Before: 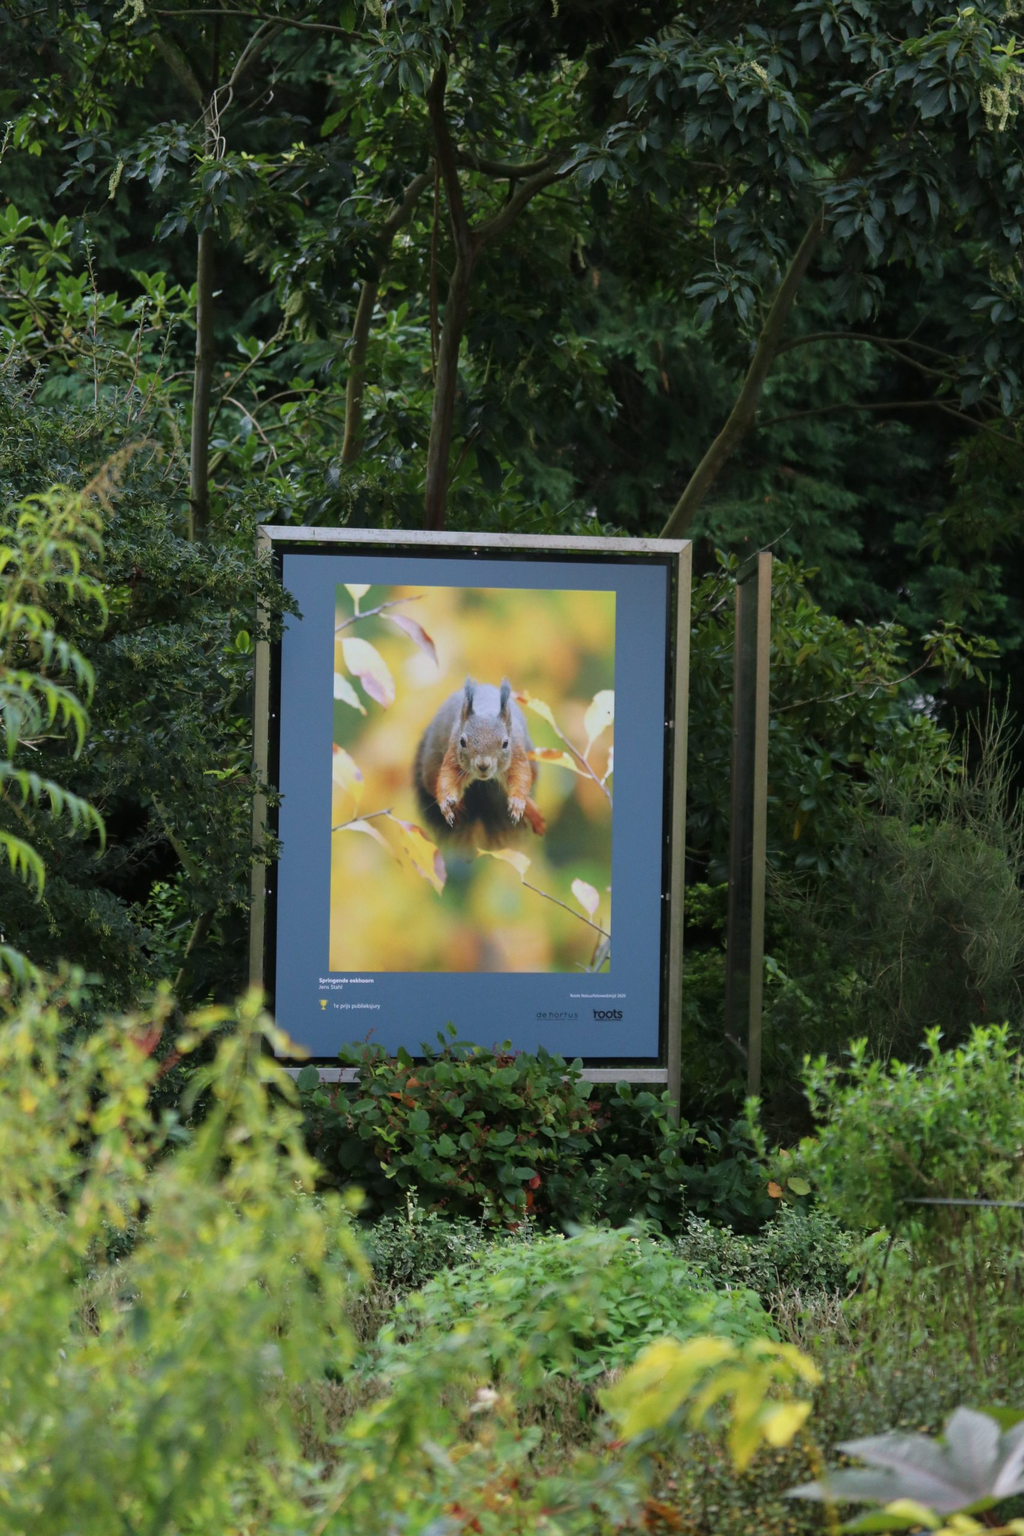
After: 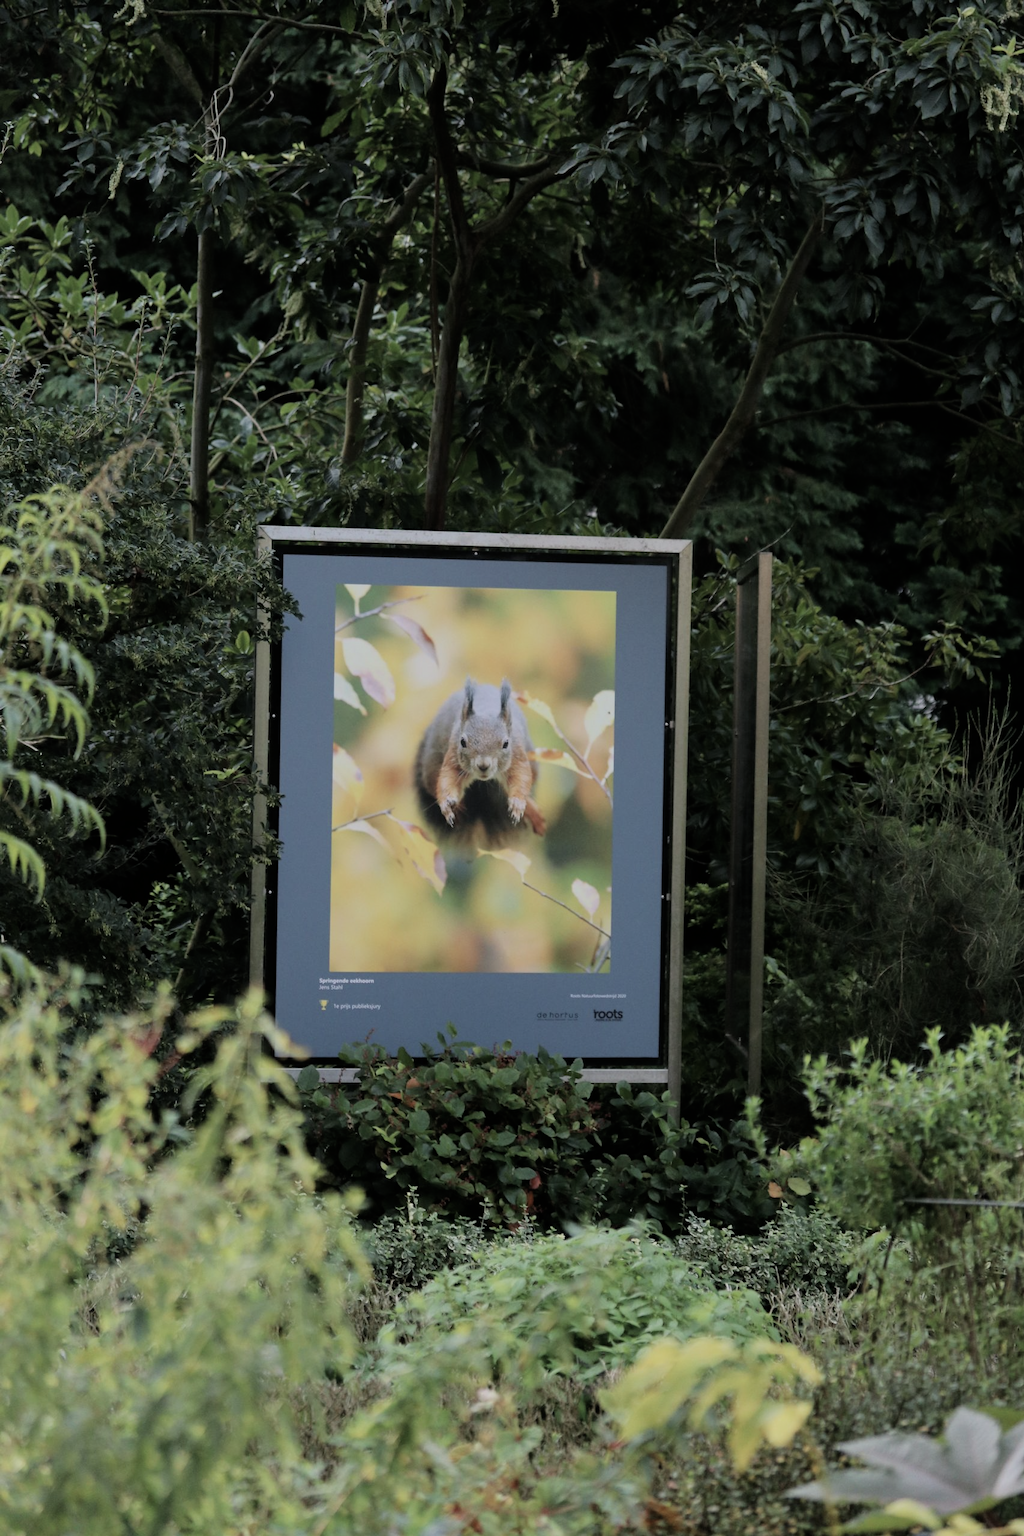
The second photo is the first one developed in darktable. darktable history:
tone equalizer: -7 EV 0.13 EV, smoothing diameter 25%, edges refinement/feathering 10, preserve details guided filter
contrast brightness saturation: contrast 0.1, saturation -0.36
filmic rgb: black relative exposure -7.65 EV, white relative exposure 4.56 EV, hardness 3.61, color science v6 (2022)
